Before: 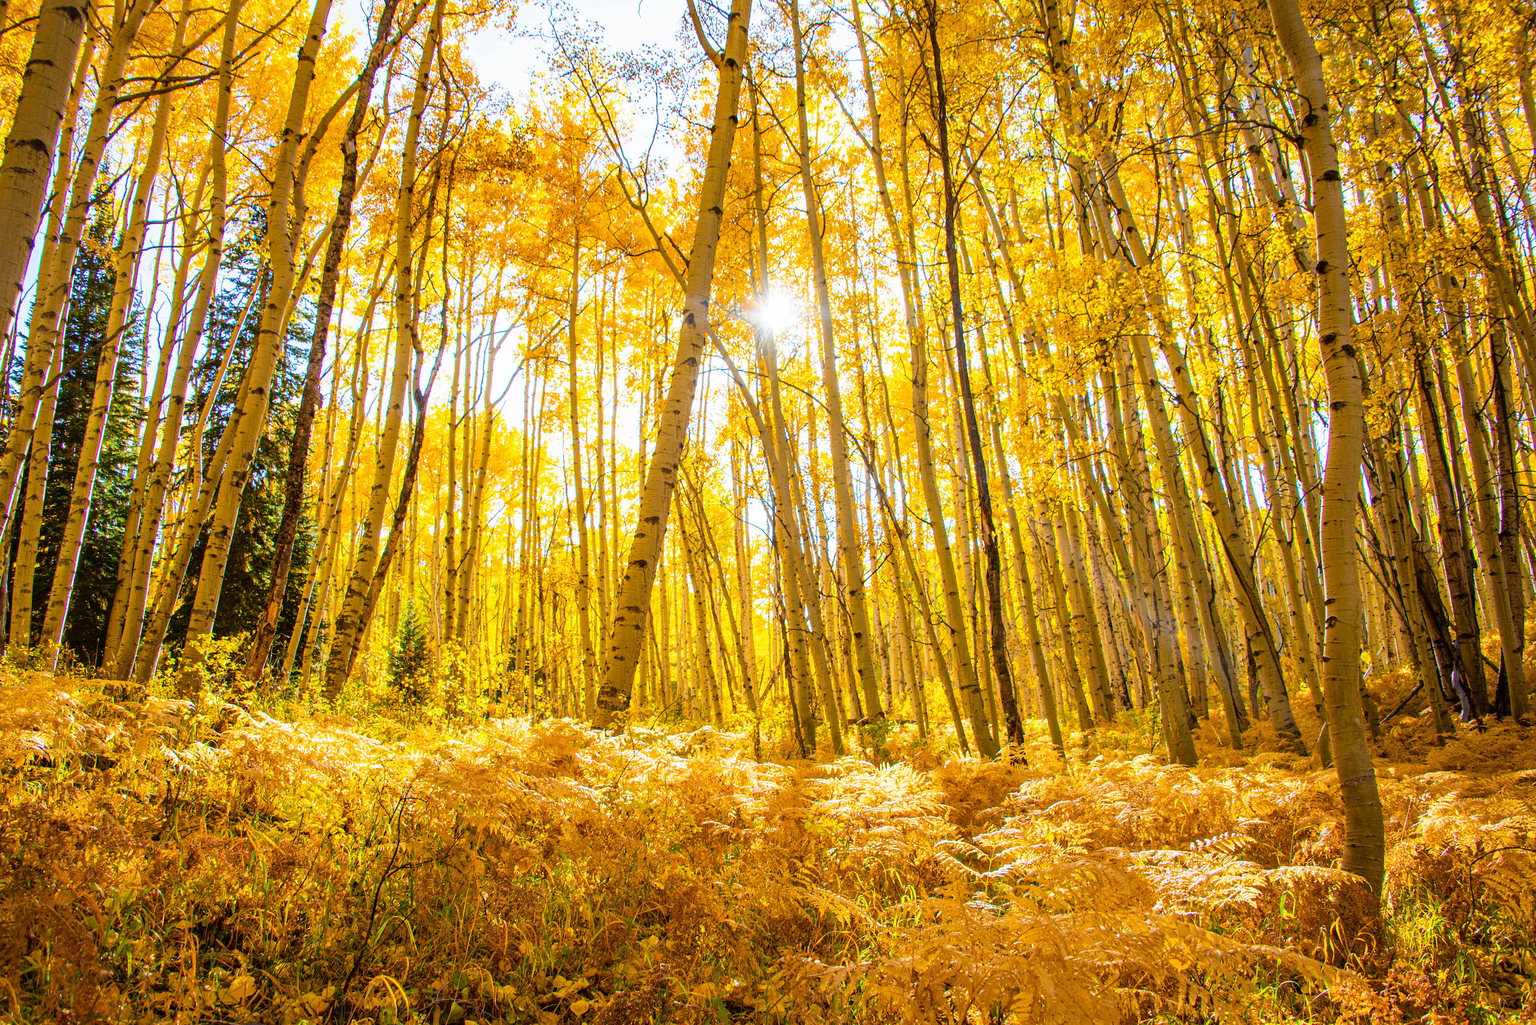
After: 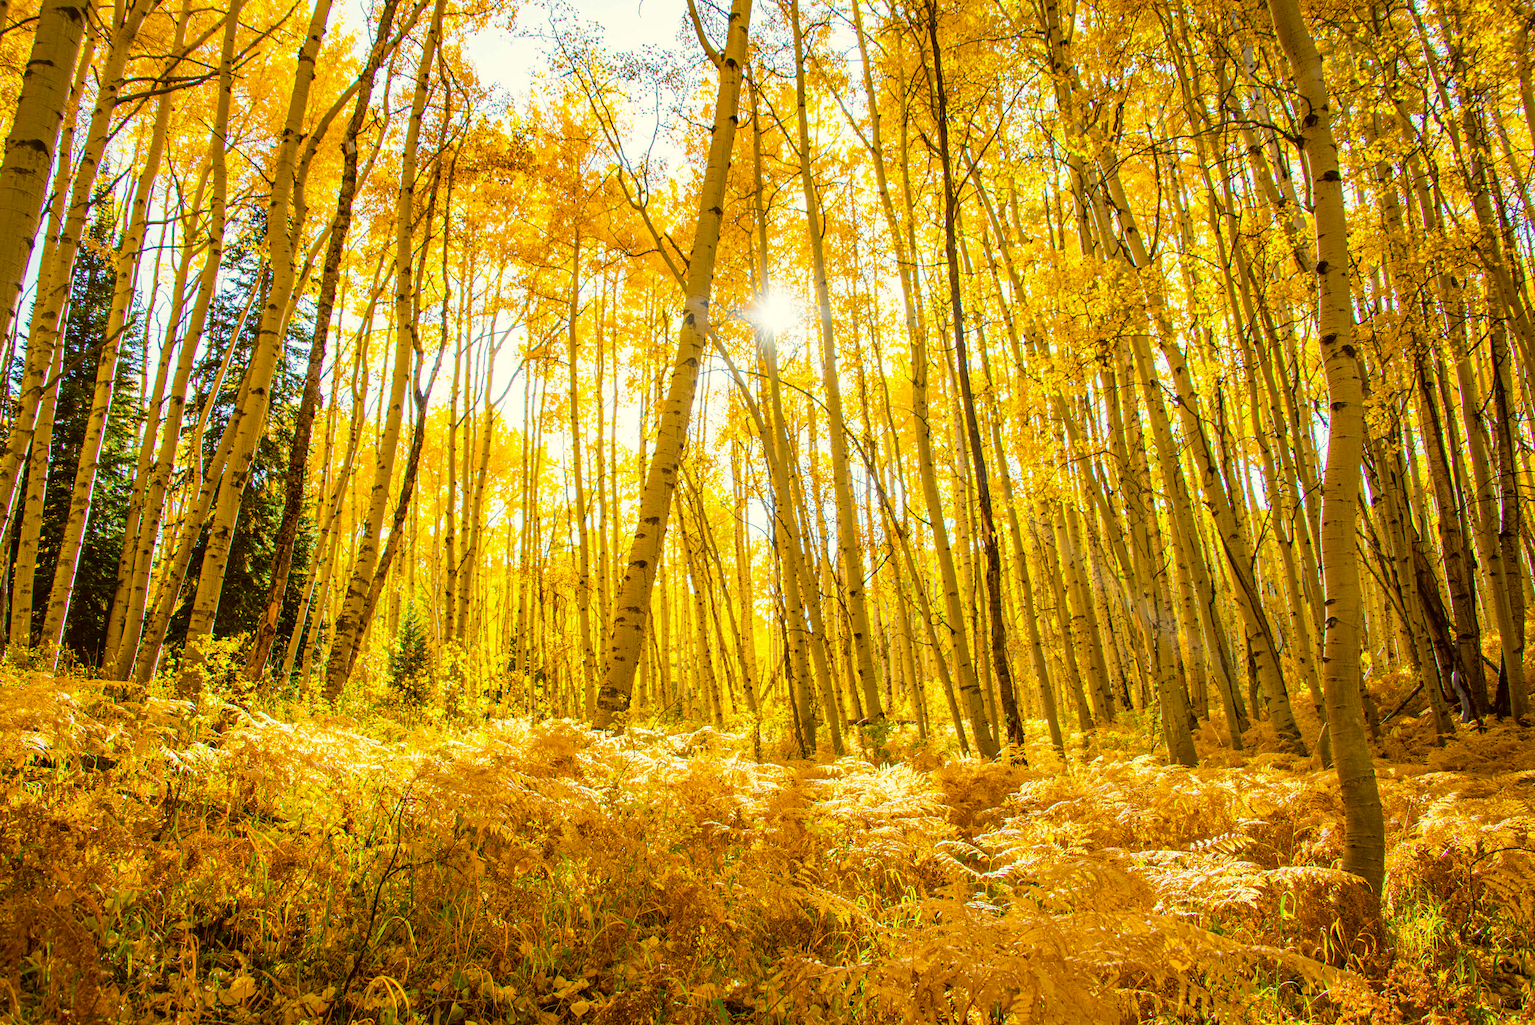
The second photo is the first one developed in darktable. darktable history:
color correction: highlights a* -1.68, highlights b* 10.28, shadows a* 0.808, shadows b* 19.21
